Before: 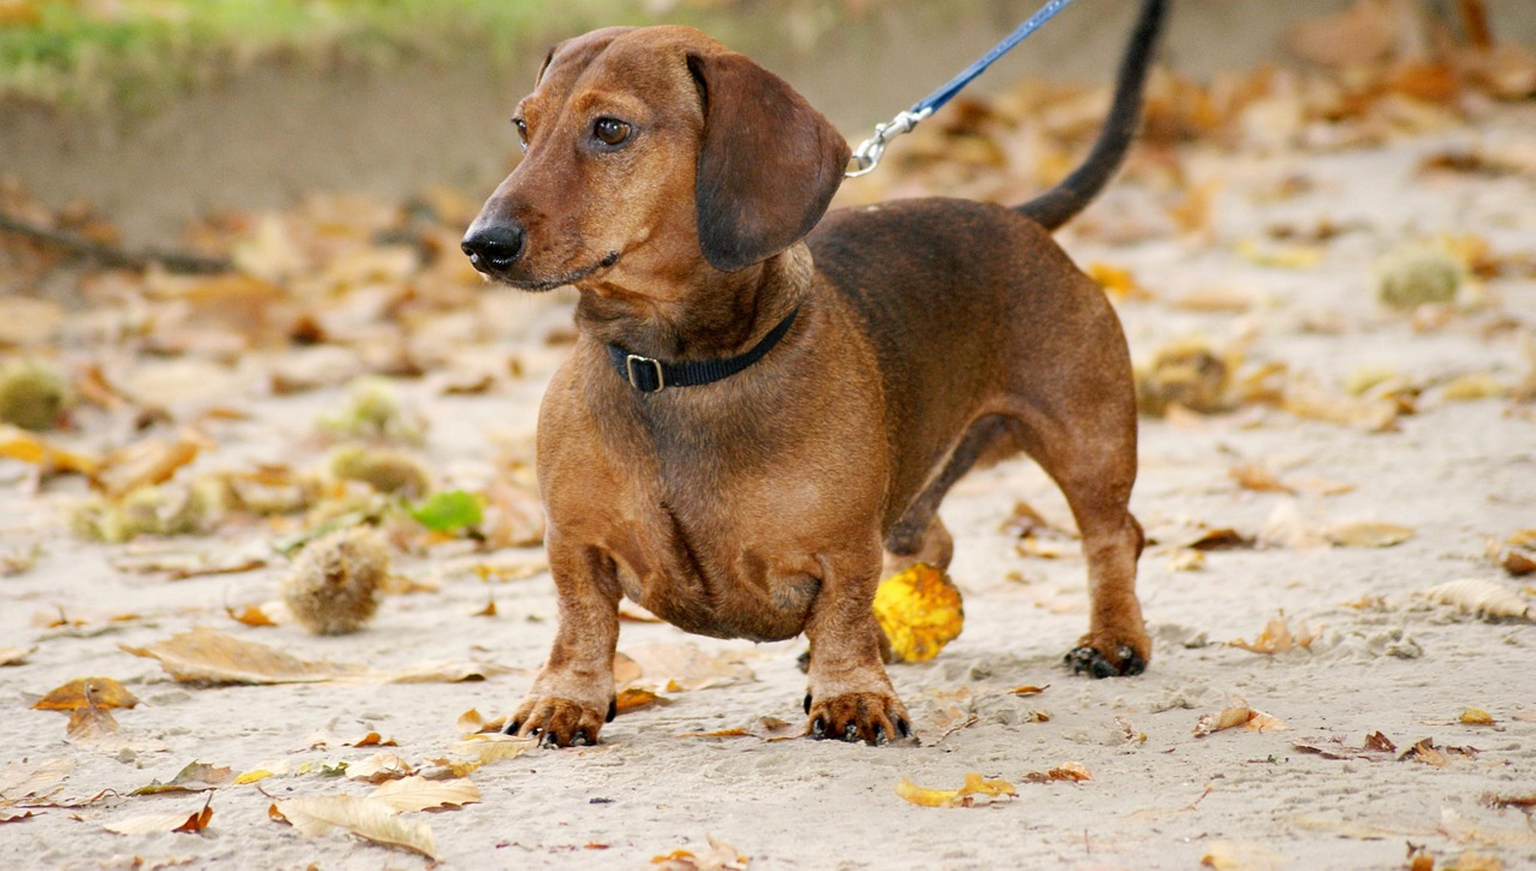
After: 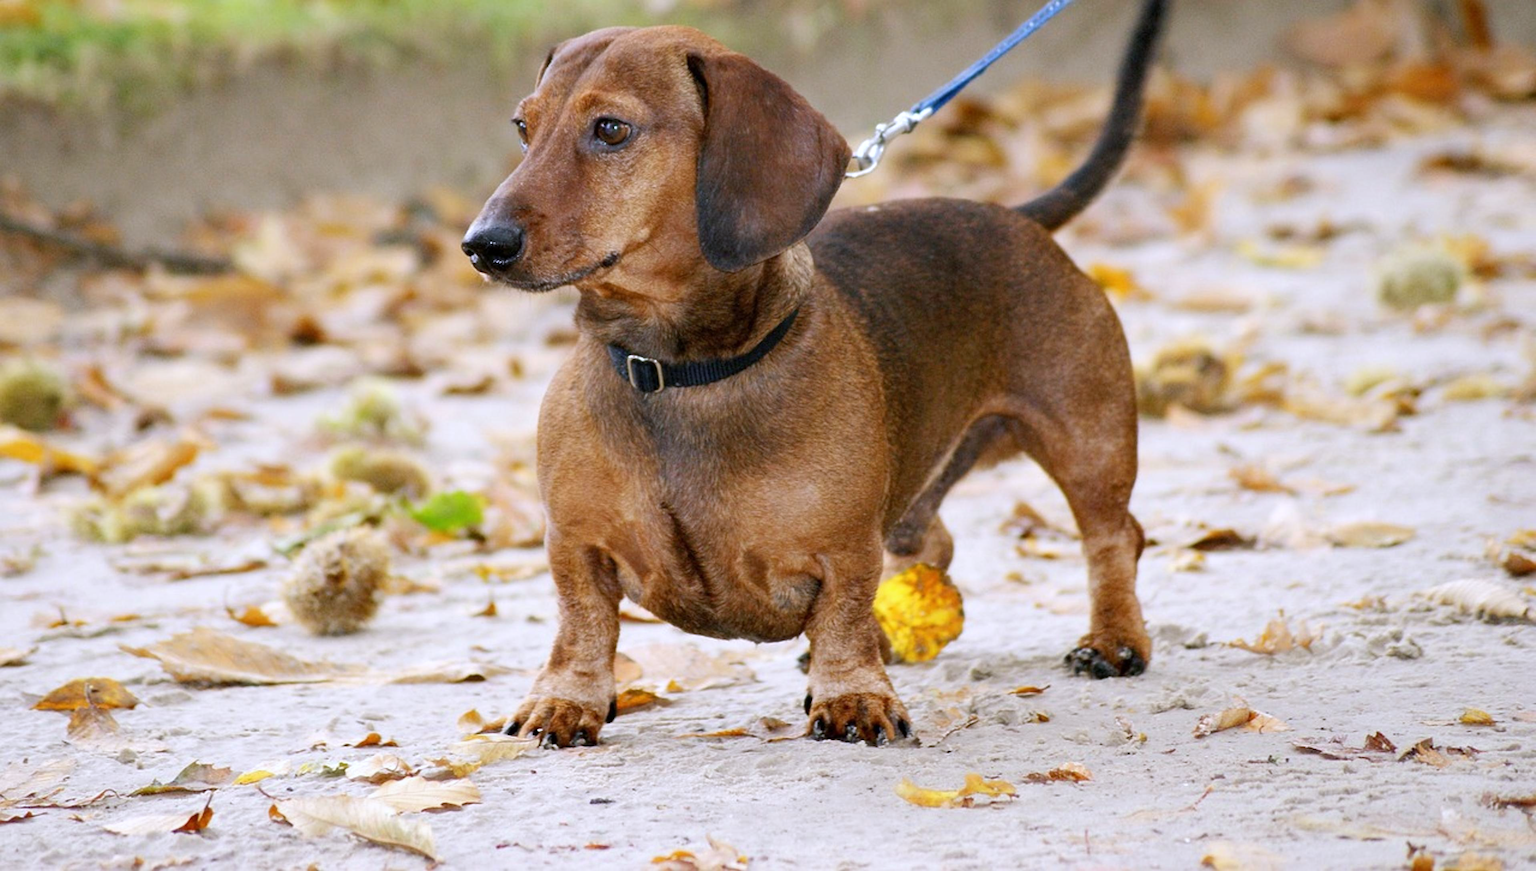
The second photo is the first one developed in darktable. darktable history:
shadows and highlights: shadows 12, white point adjustment 1.2, highlights -0.36, soften with gaussian
white balance: red 0.967, blue 1.119, emerald 0.756
tone equalizer: on, module defaults
